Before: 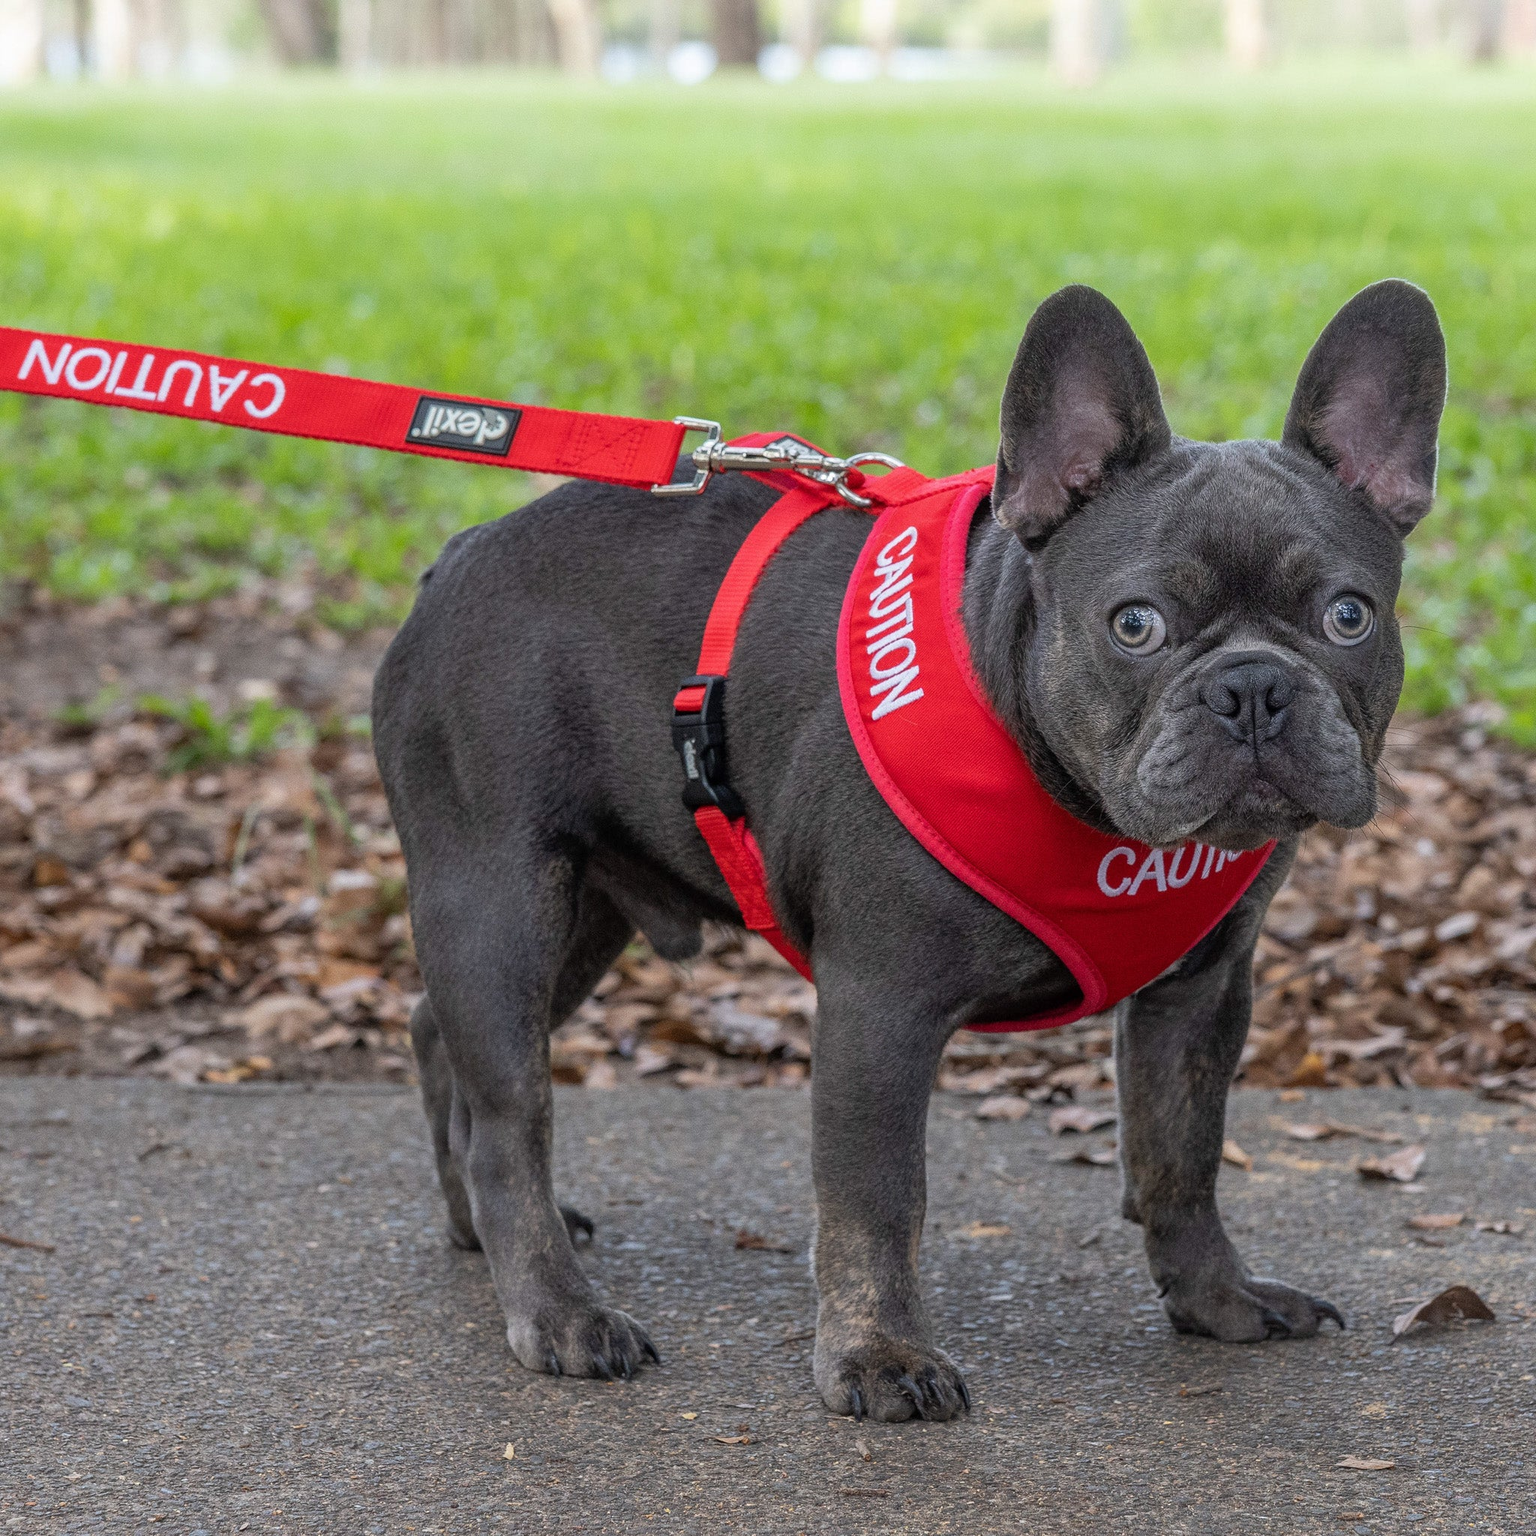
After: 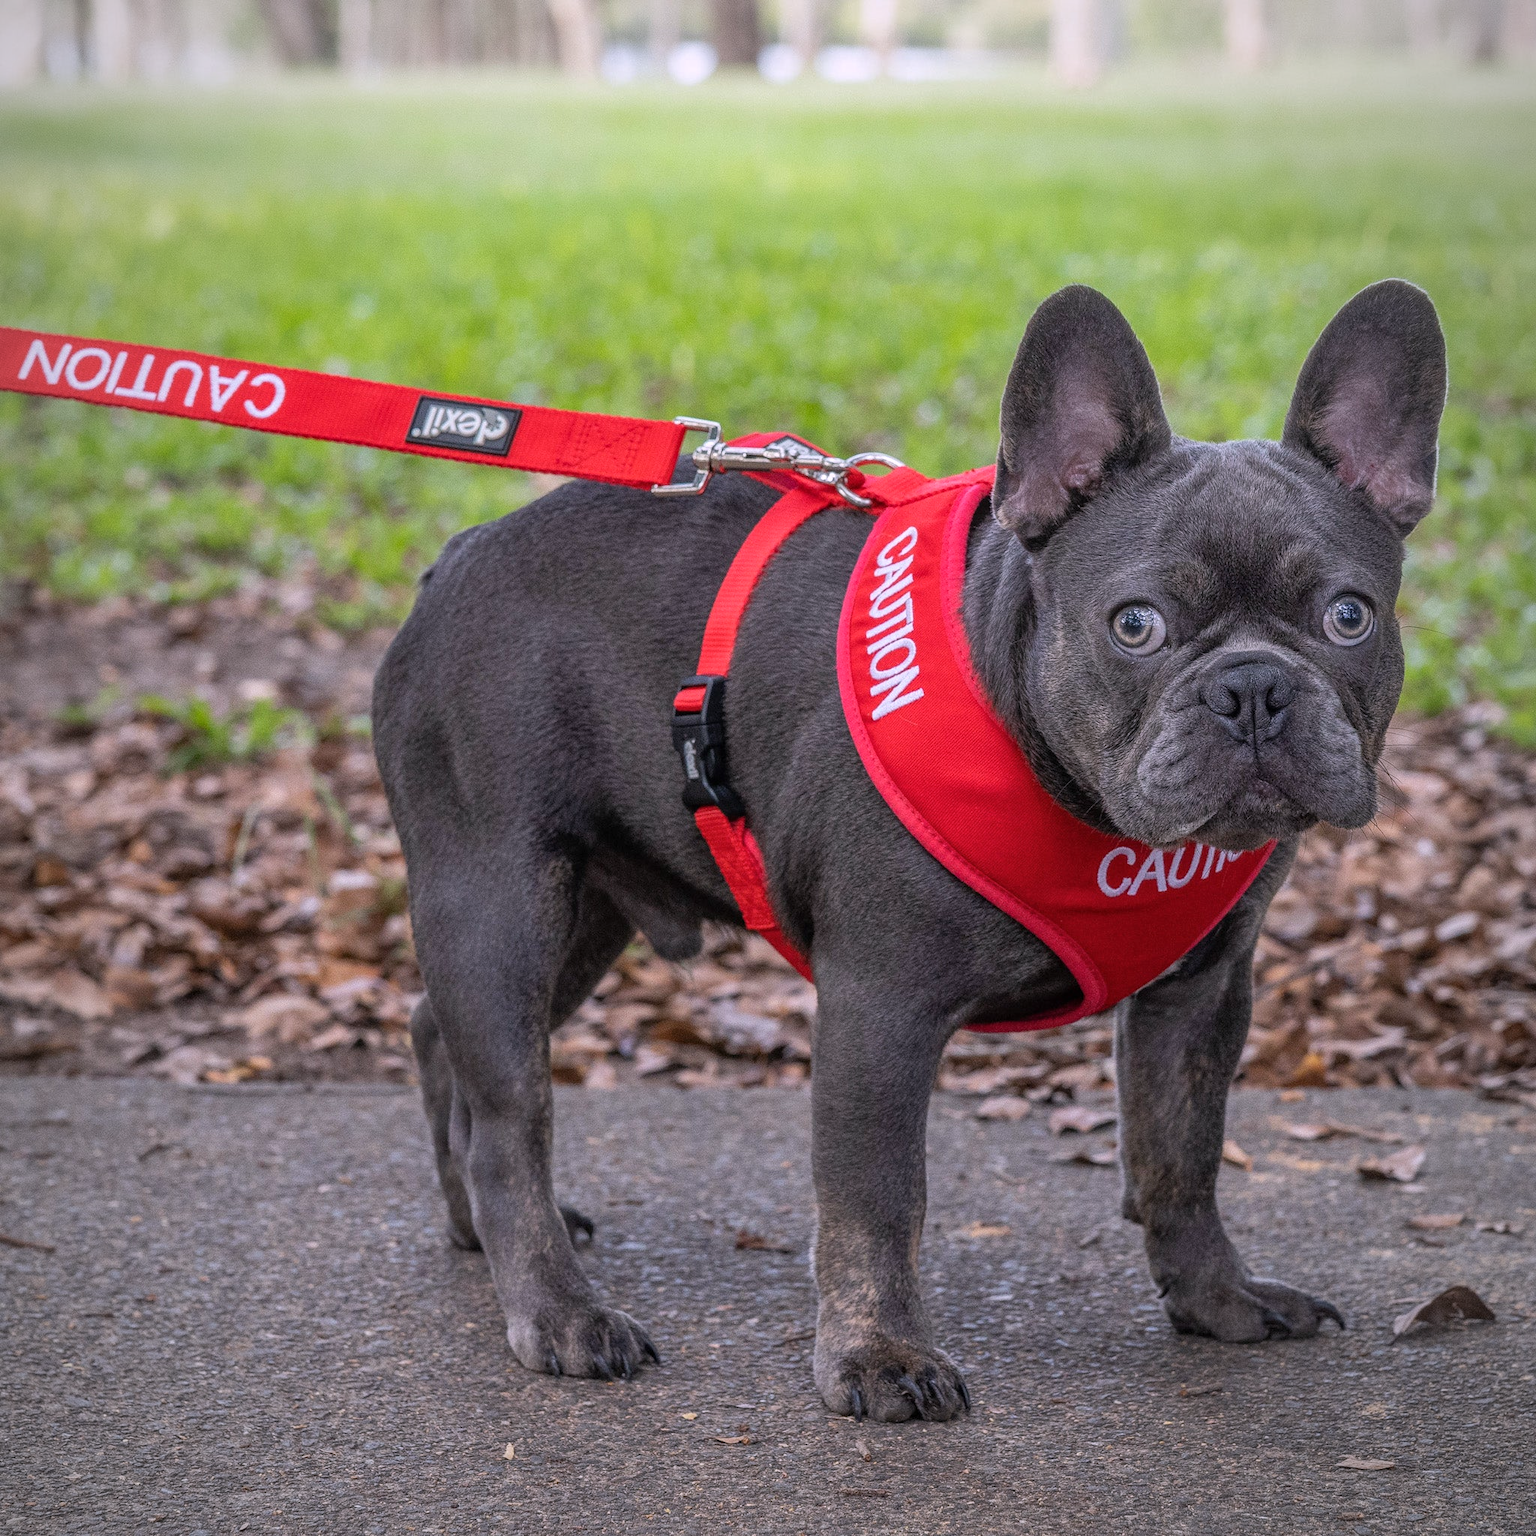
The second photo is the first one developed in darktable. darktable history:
white balance: red 1.05, blue 1.072
vignetting: fall-off radius 63.6%
local contrast: detail 110%
